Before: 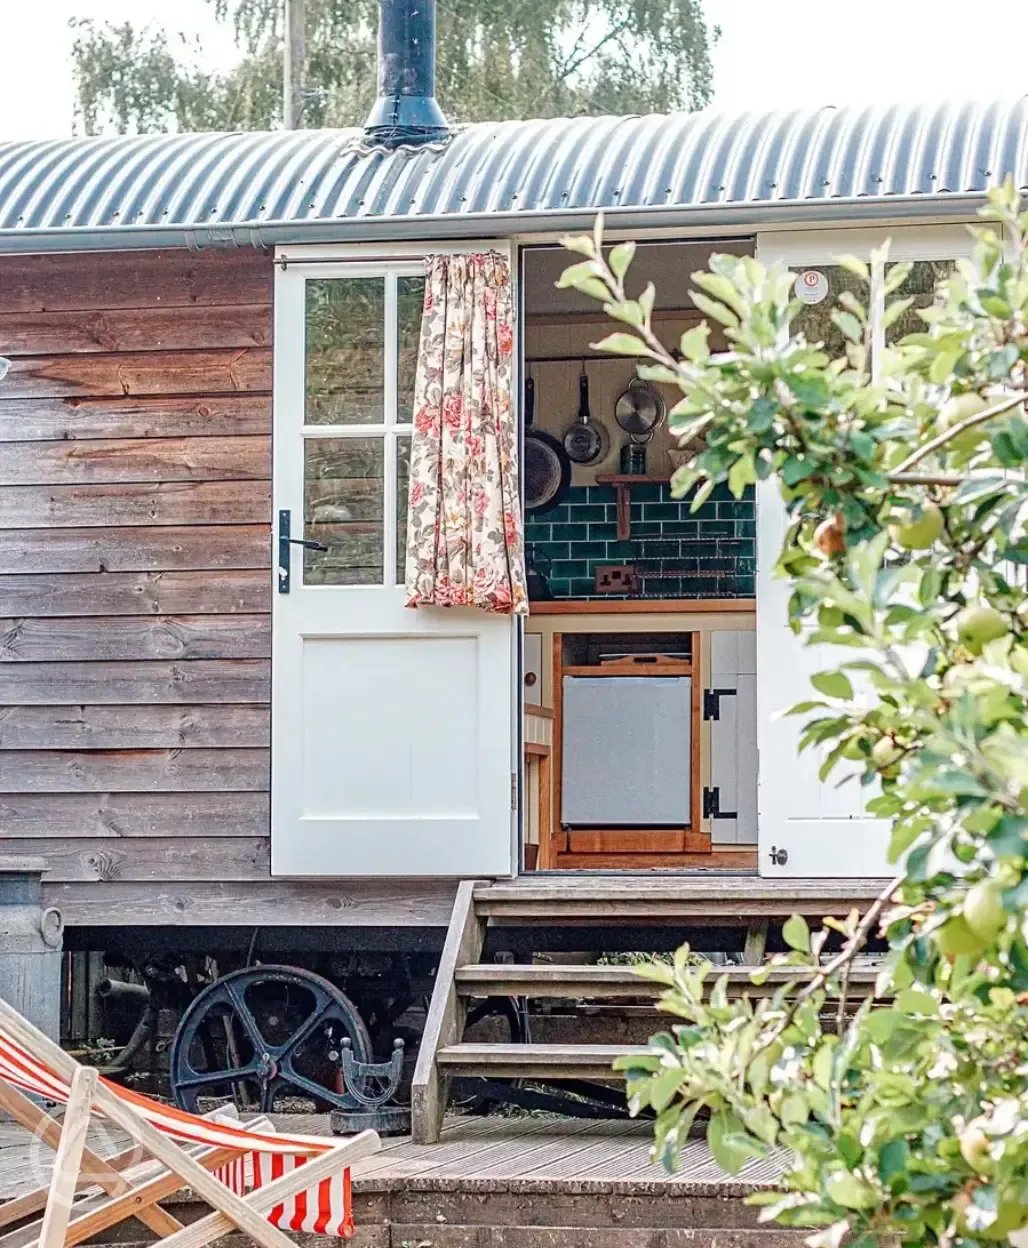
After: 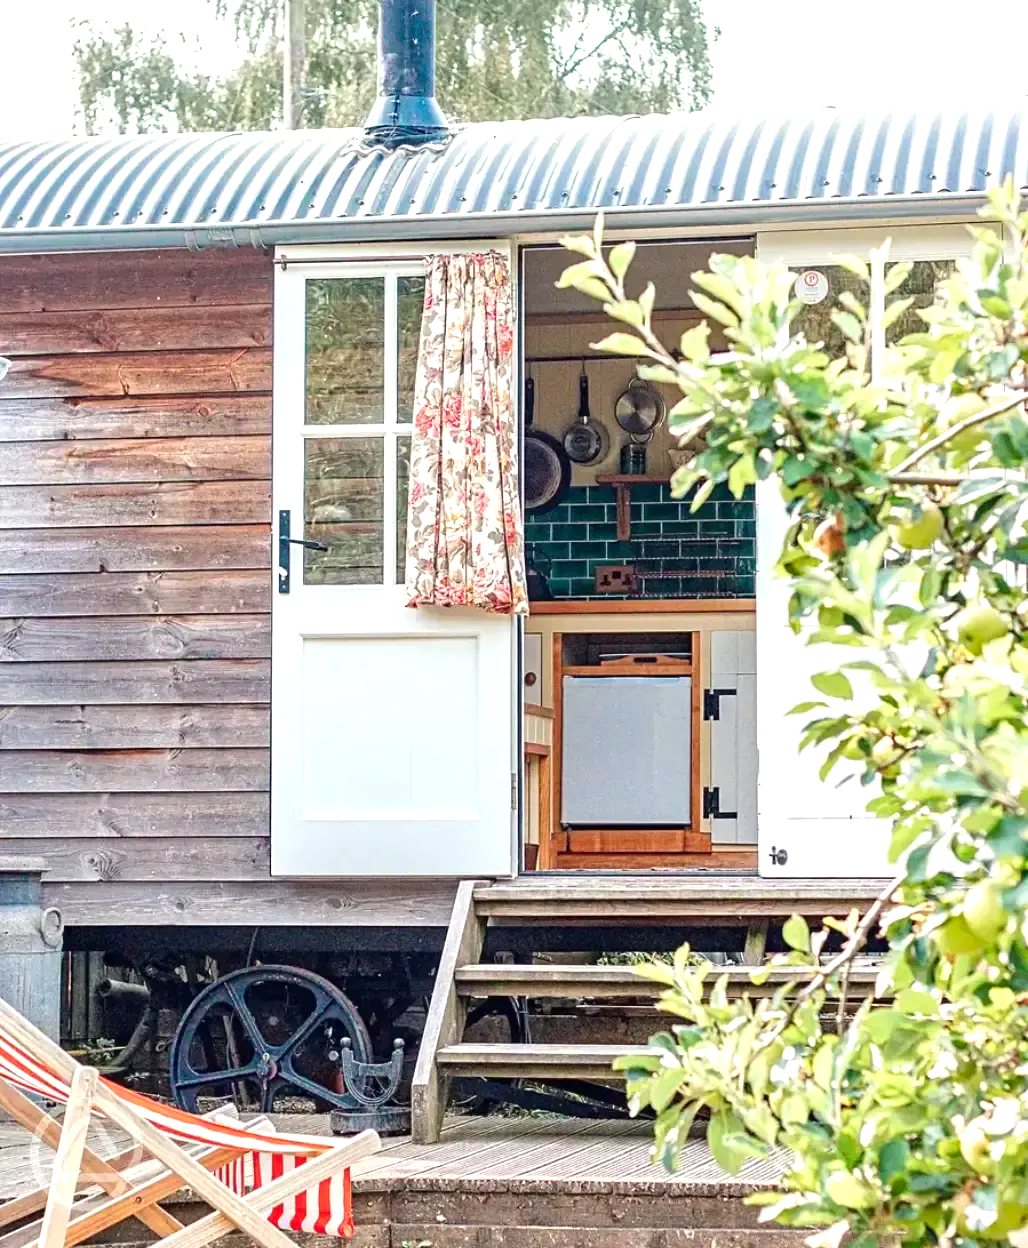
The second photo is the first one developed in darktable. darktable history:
exposure: exposure 0.559 EV, compensate highlight preservation false
color calibration: output R [0.994, 0.059, -0.119, 0], output G [-0.036, 1.09, -0.119, 0], output B [0.078, -0.108, 0.961, 0], gray › normalize channels true, illuminant same as pipeline (D50), adaptation XYZ, x 0.345, y 0.359, temperature 5013.98 K, gamut compression 0.019
